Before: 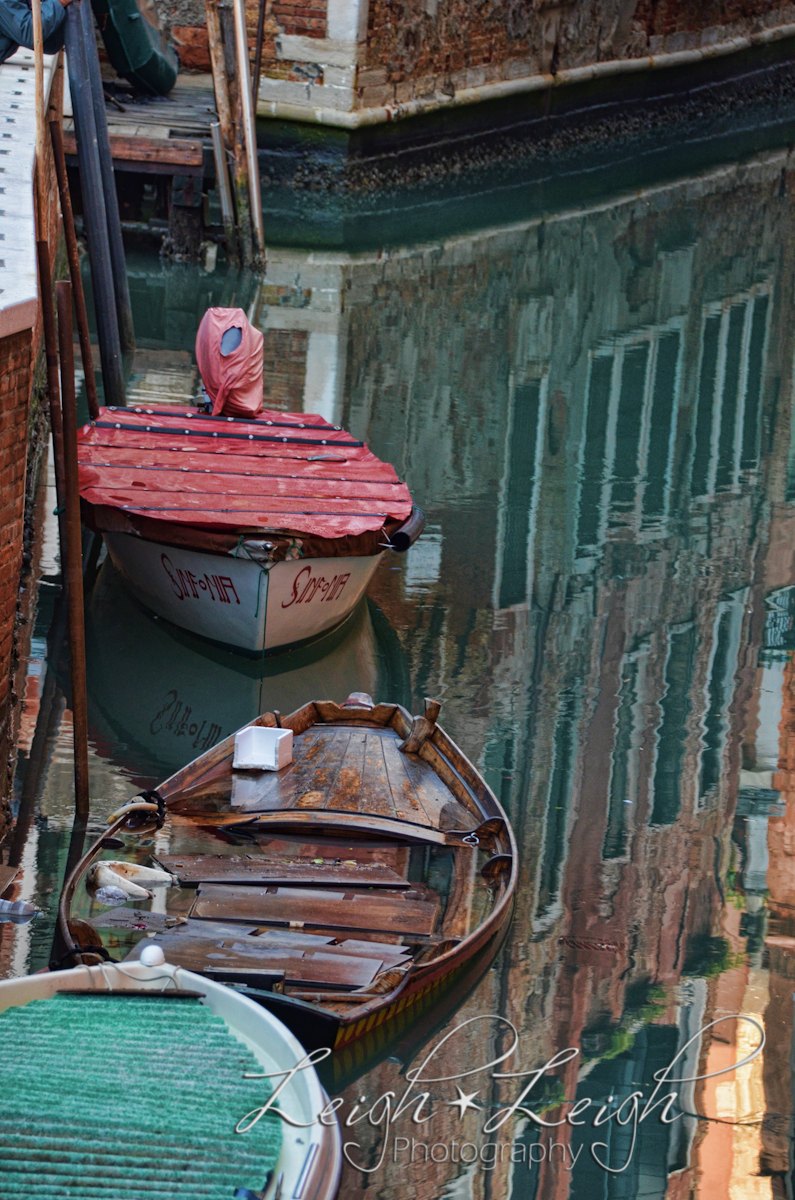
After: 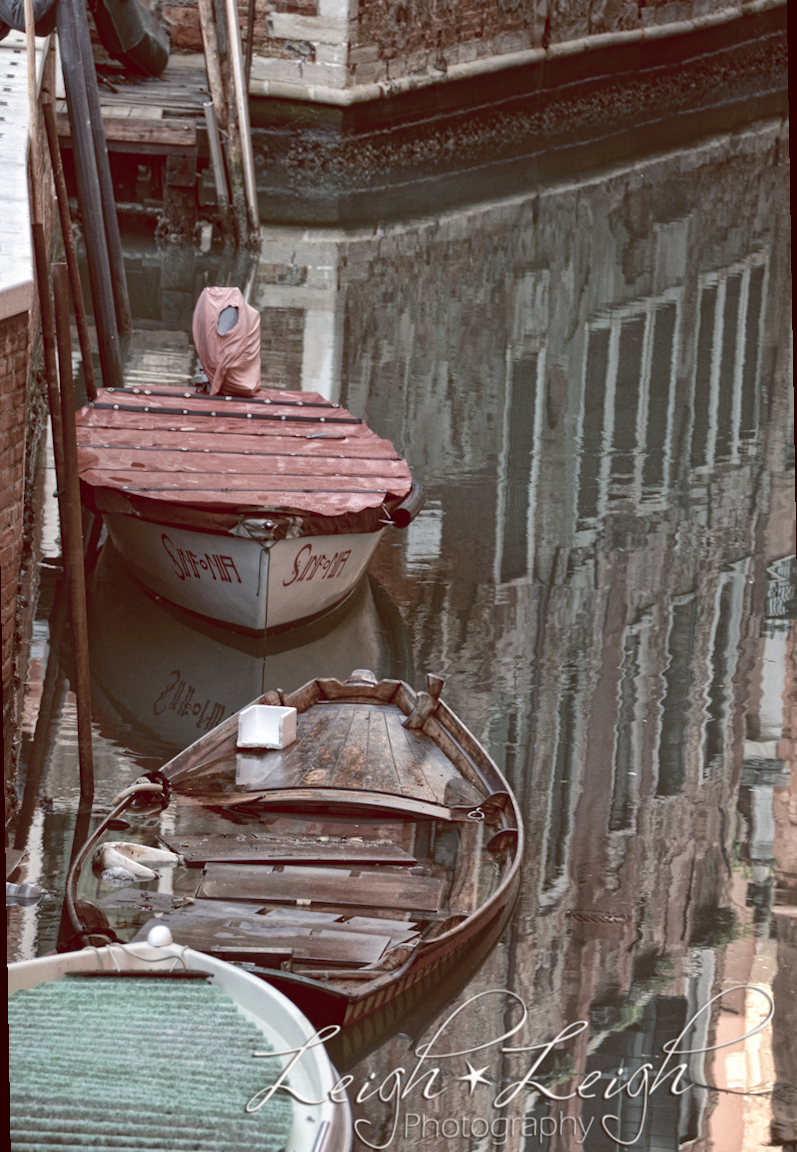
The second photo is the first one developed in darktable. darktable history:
exposure: exposure 0.564 EV, compensate highlight preservation false
color balance rgb: shadows lift › luminance 1%, shadows lift › chroma 0.2%, shadows lift › hue 20°, power › luminance 1%, power › chroma 0.4%, power › hue 34°, highlights gain › luminance 0.8%, highlights gain › chroma 0.4%, highlights gain › hue 44°, global offset › chroma 0.4%, global offset › hue 34°, white fulcrum 0.08 EV, linear chroma grading › shadows -7%, linear chroma grading › highlights -7%, linear chroma grading › global chroma -10%, linear chroma grading › mid-tones -8%, perceptual saturation grading › global saturation -28%, perceptual saturation grading › highlights -20%, perceptual saturation grading › mid-tones -24%, perceptual saturation grading › shadows -24%, perceptual brilliance grading › global brilliance -1%, perceptual brilliance grading › highlights -1%, perceptual brilliance grading › mid-tones -1%, perceptual brilliance grading › shadows -1%, global vibrance -17%, contrast -6%
rotate and perspective: rotation -1°, crop left 0.011, crop right 0.989, crop top 0.025, crop bottom 0.975
